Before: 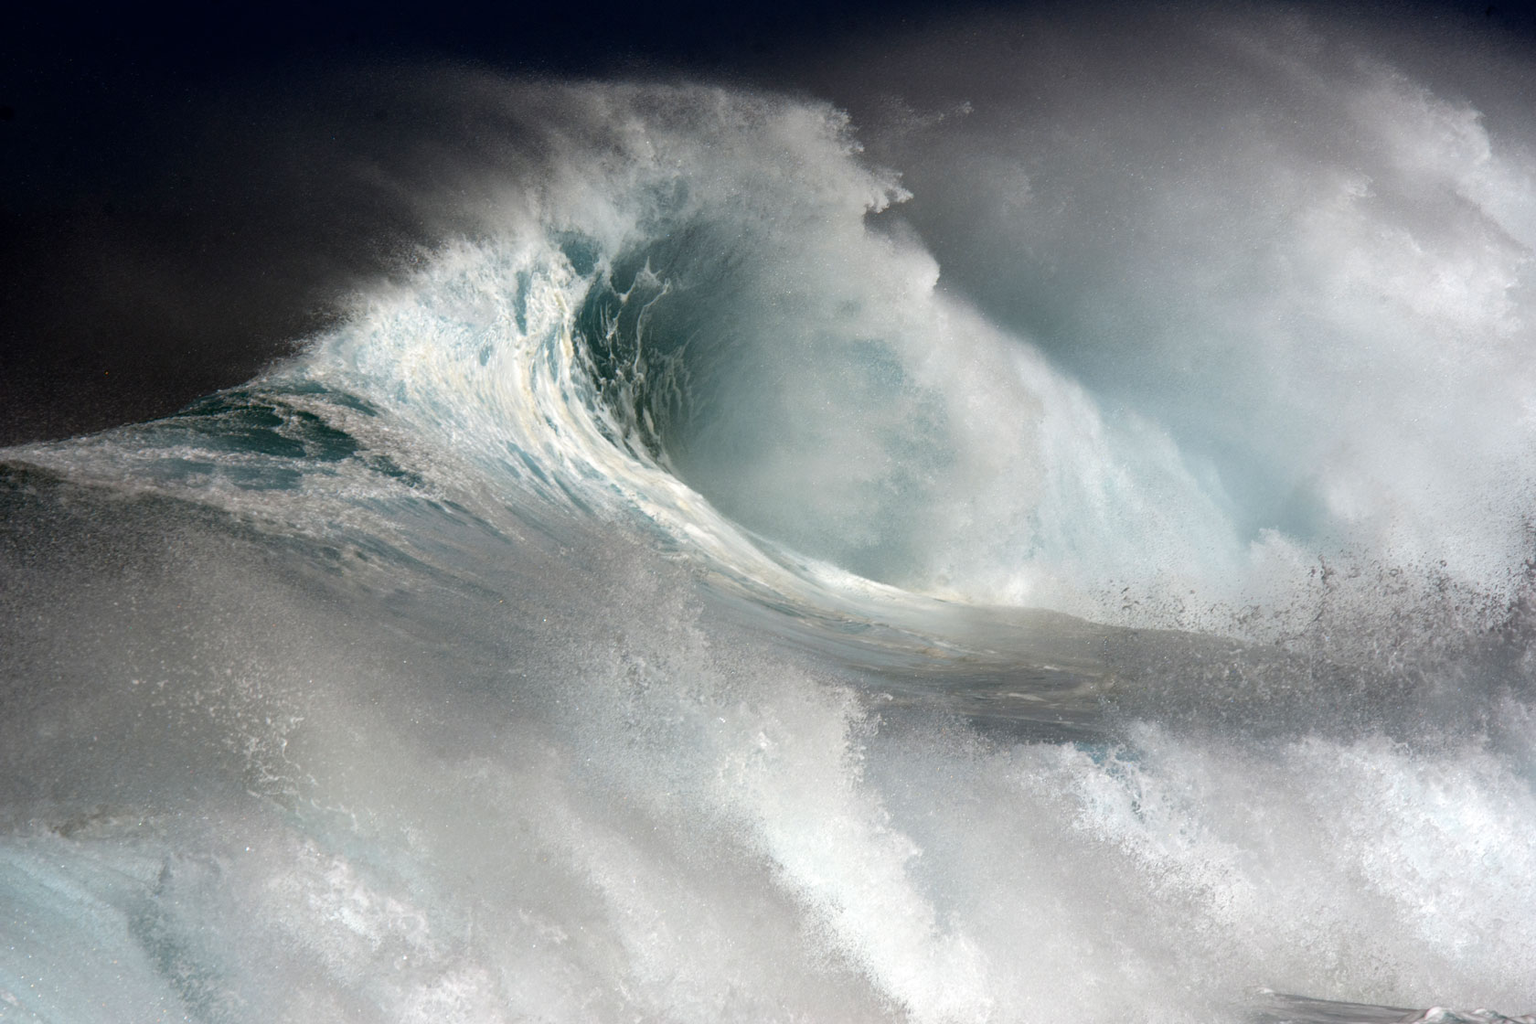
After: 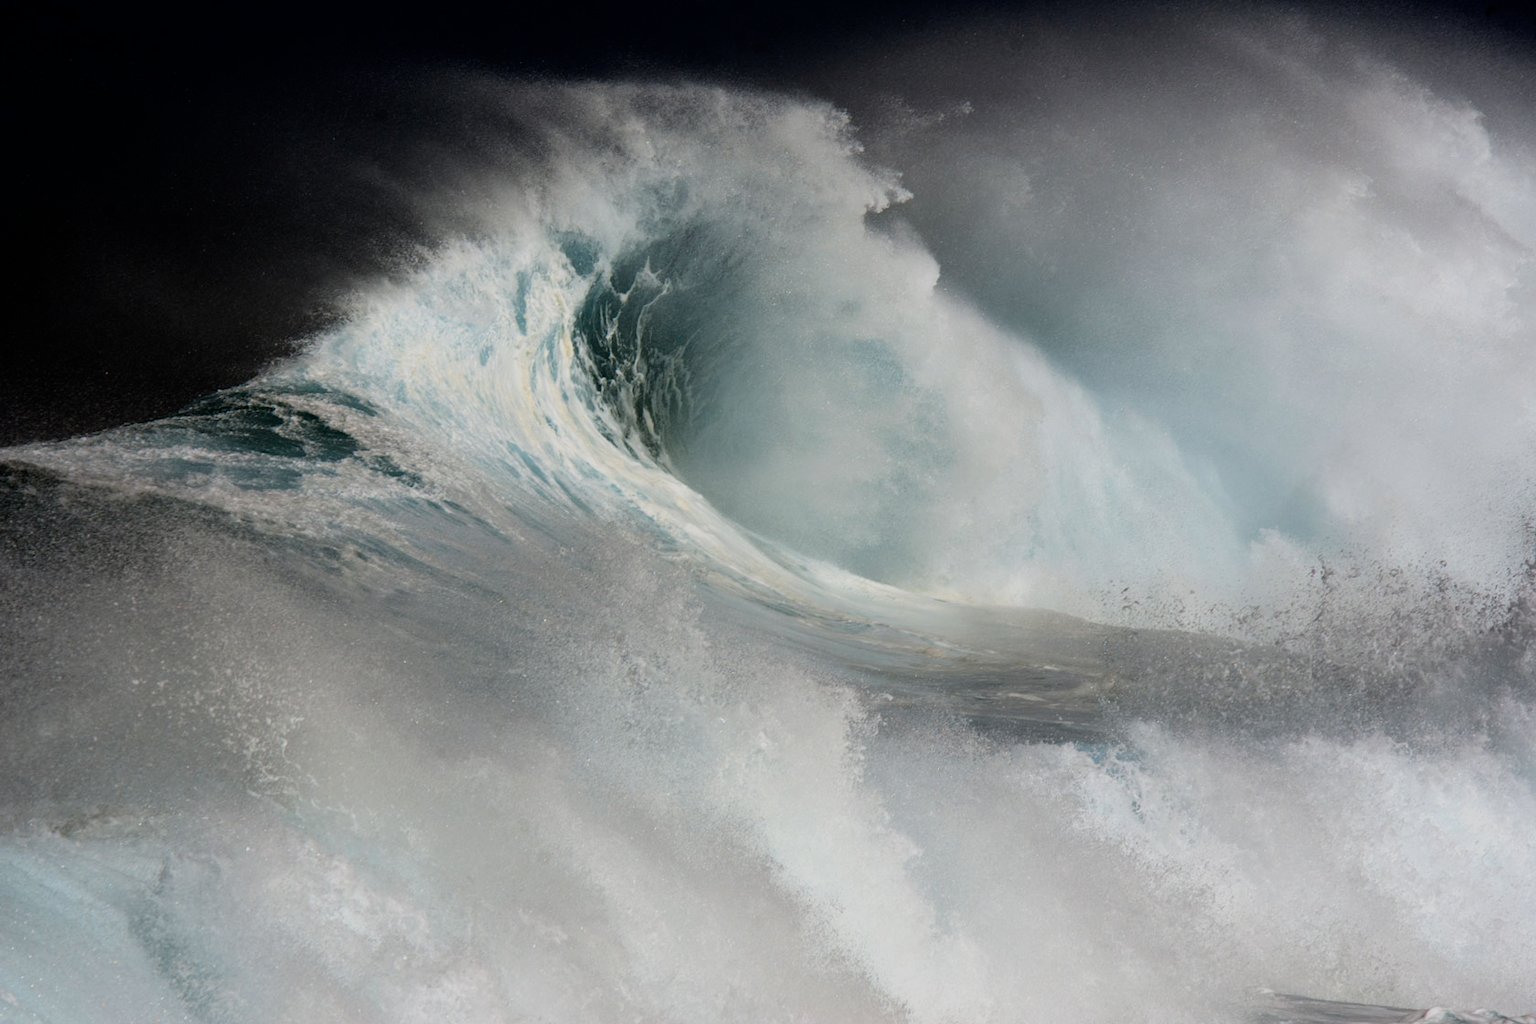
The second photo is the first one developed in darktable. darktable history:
exposure: exposure -0.058 EV, compensate exposure bias true, compensate highlight preservation false
filmic rgb: black relative exposure -7.65 EV, white relative exposure 4.56 EV, hardness 3.61, contrast 1.054, color science v6 (2022)
